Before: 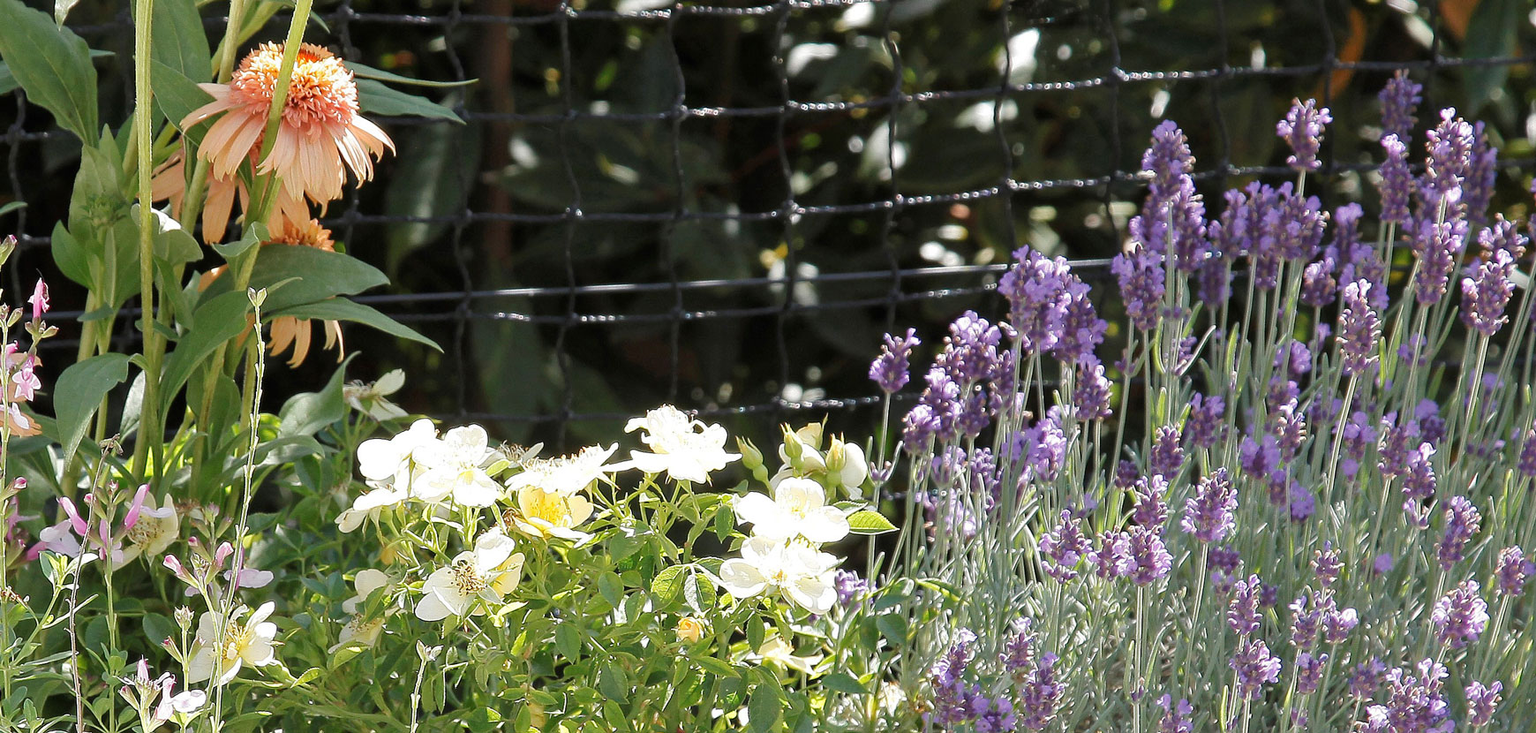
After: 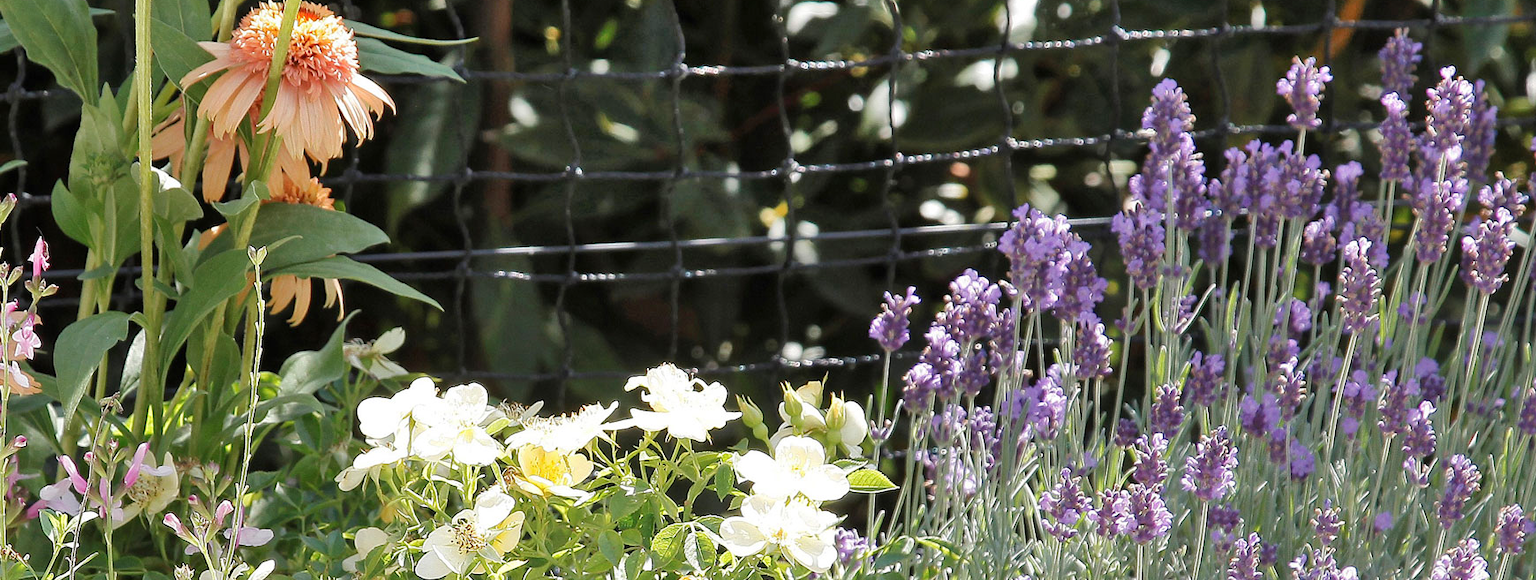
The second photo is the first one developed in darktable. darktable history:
crop and rotate: top 5.667%, bottom 14.937%
shadows and highlights: highlights 70.7, soften with gaussian
